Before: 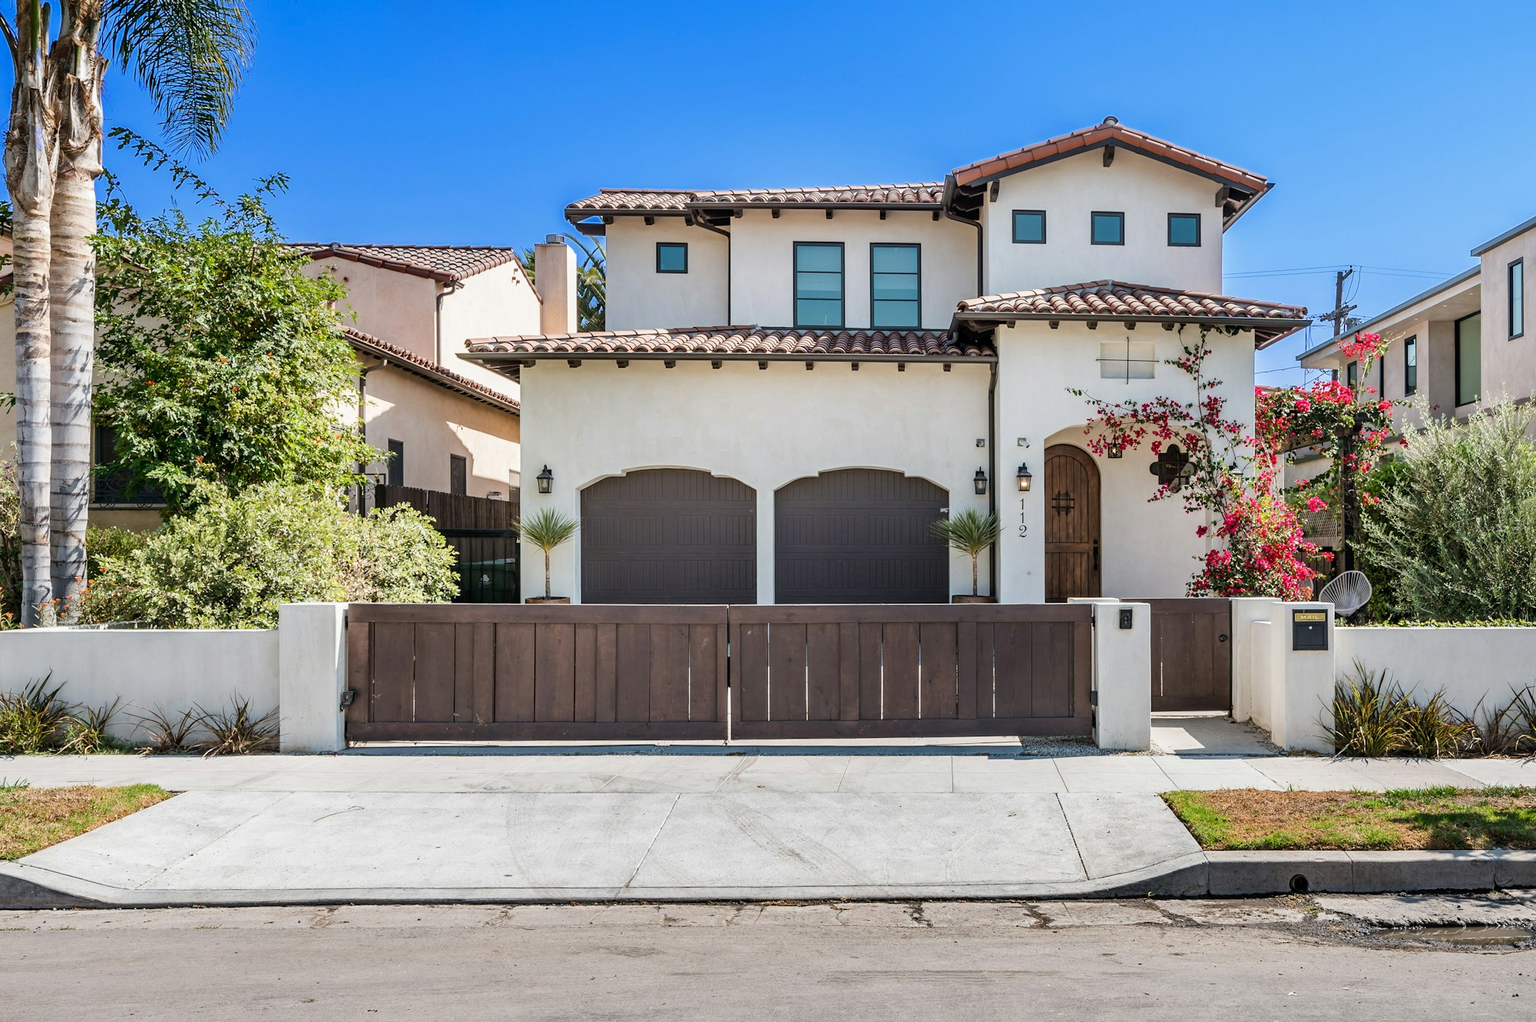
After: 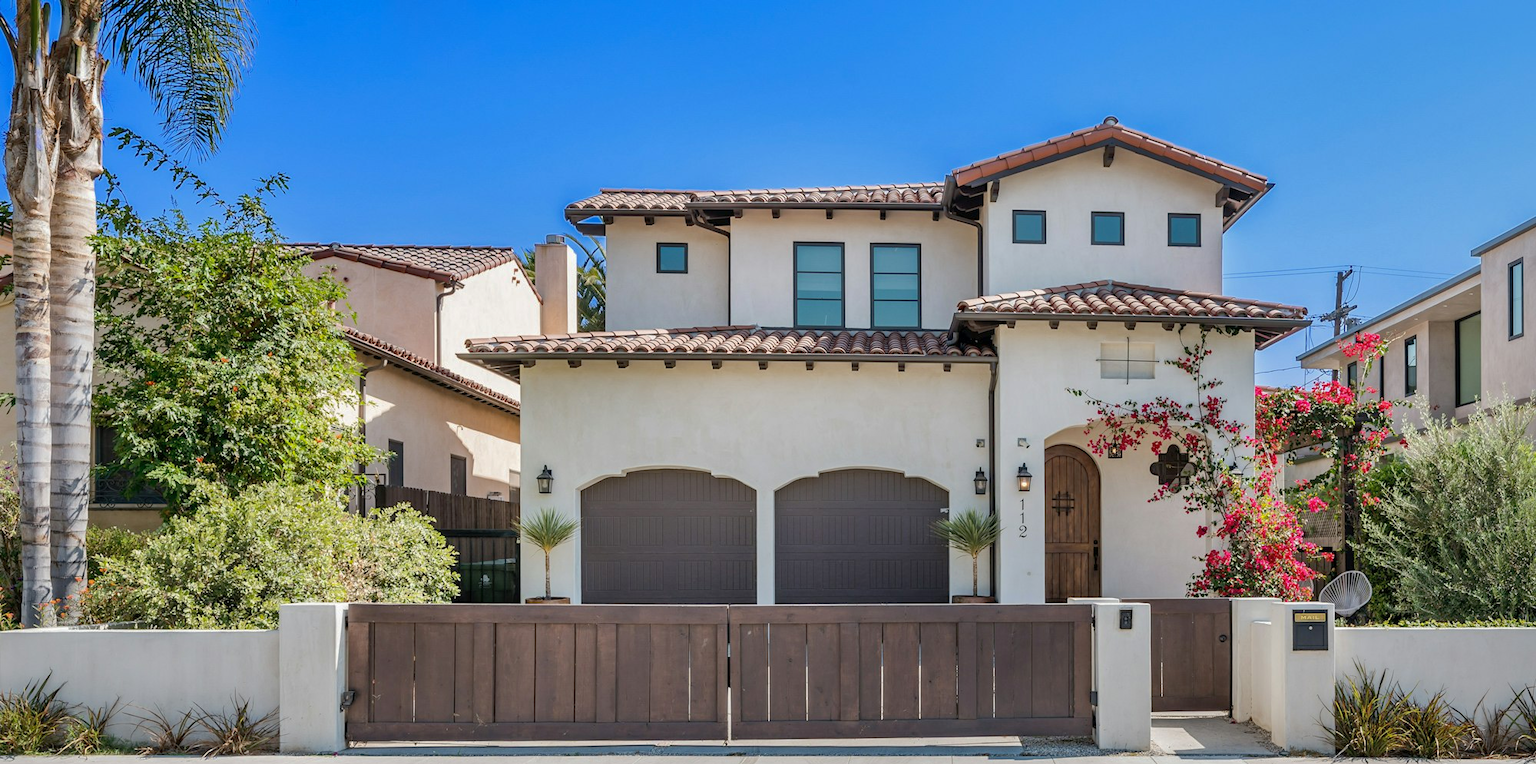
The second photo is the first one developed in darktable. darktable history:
crop: bottom 24.967%
shadows and highlights: highlights -60
